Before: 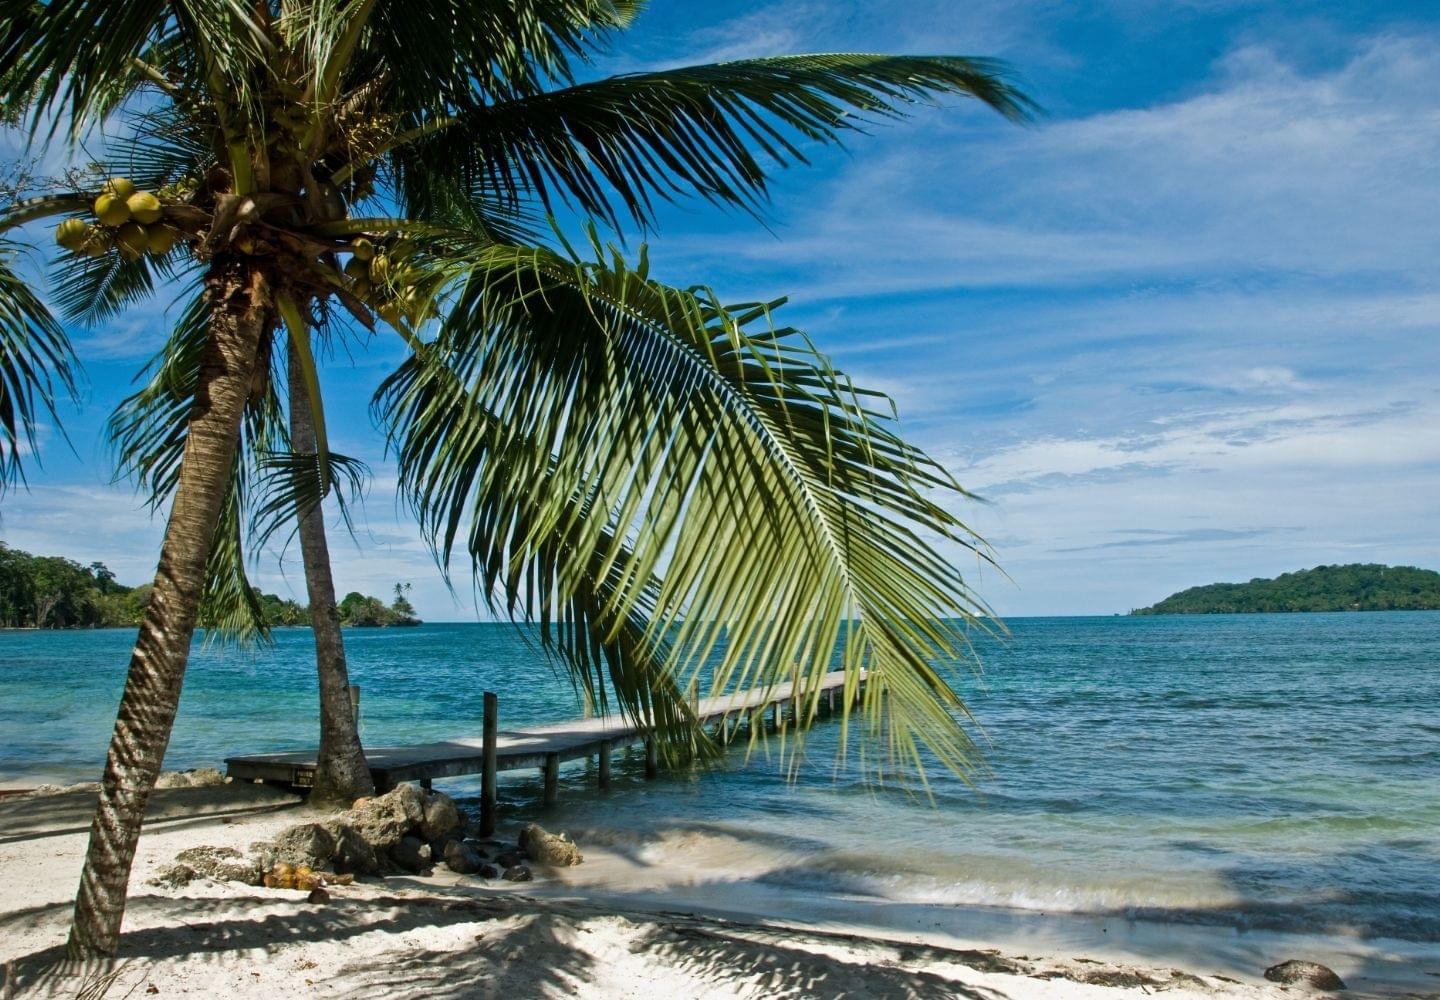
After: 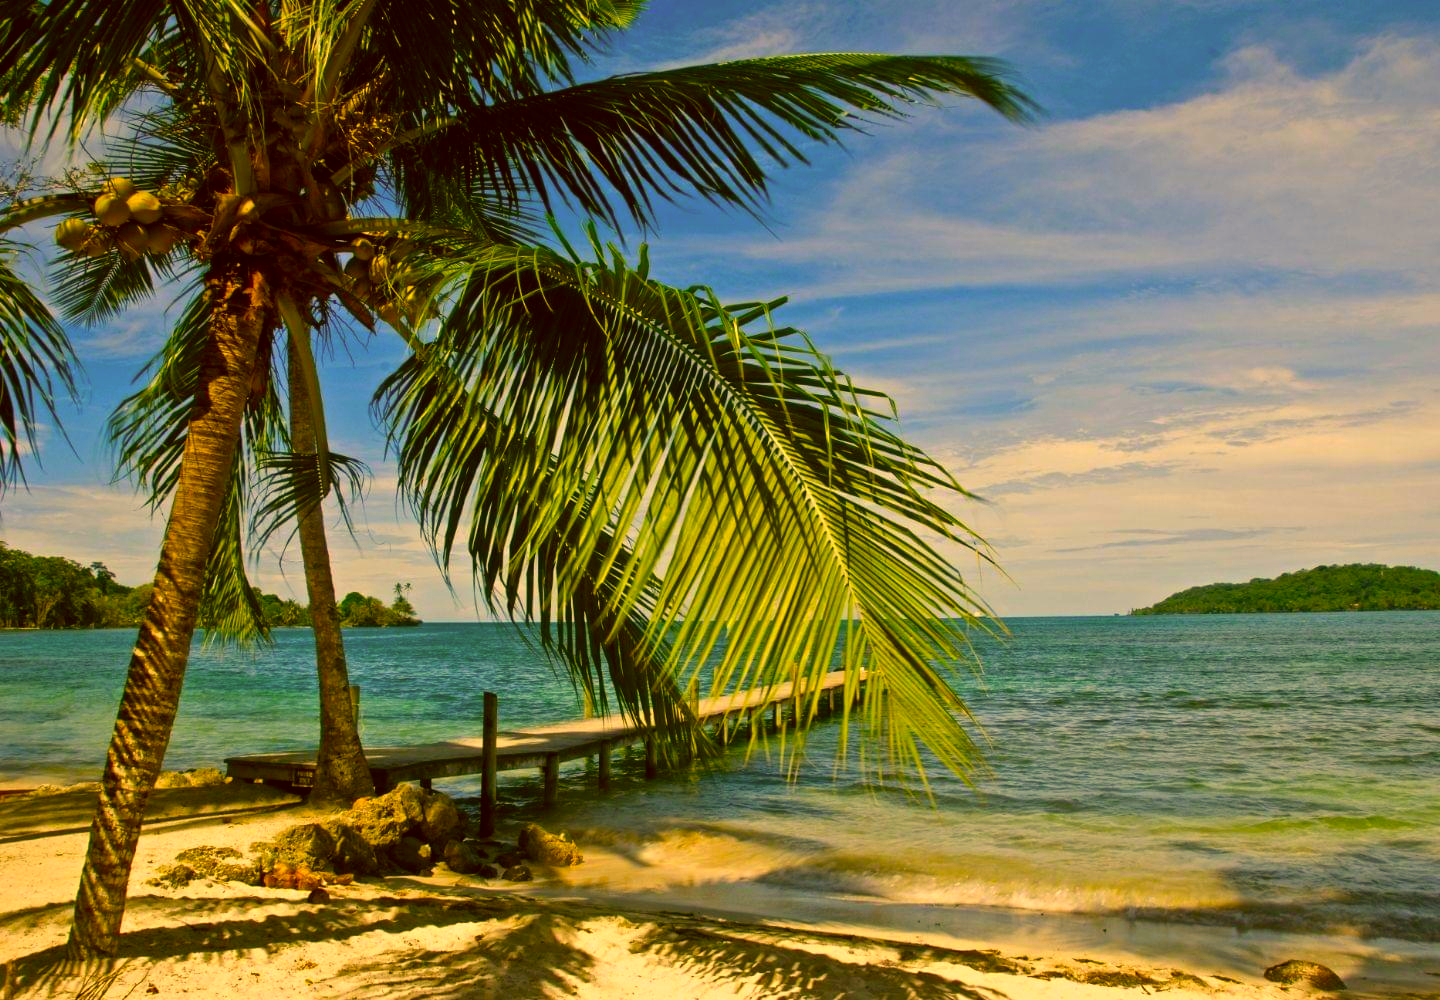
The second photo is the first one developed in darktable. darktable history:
white balance: emerald 1
color correction: highlights a* 10.44, highlights b* 30.04, shadows a* 2.73, shadows b* 17.51, saturation 1.72
